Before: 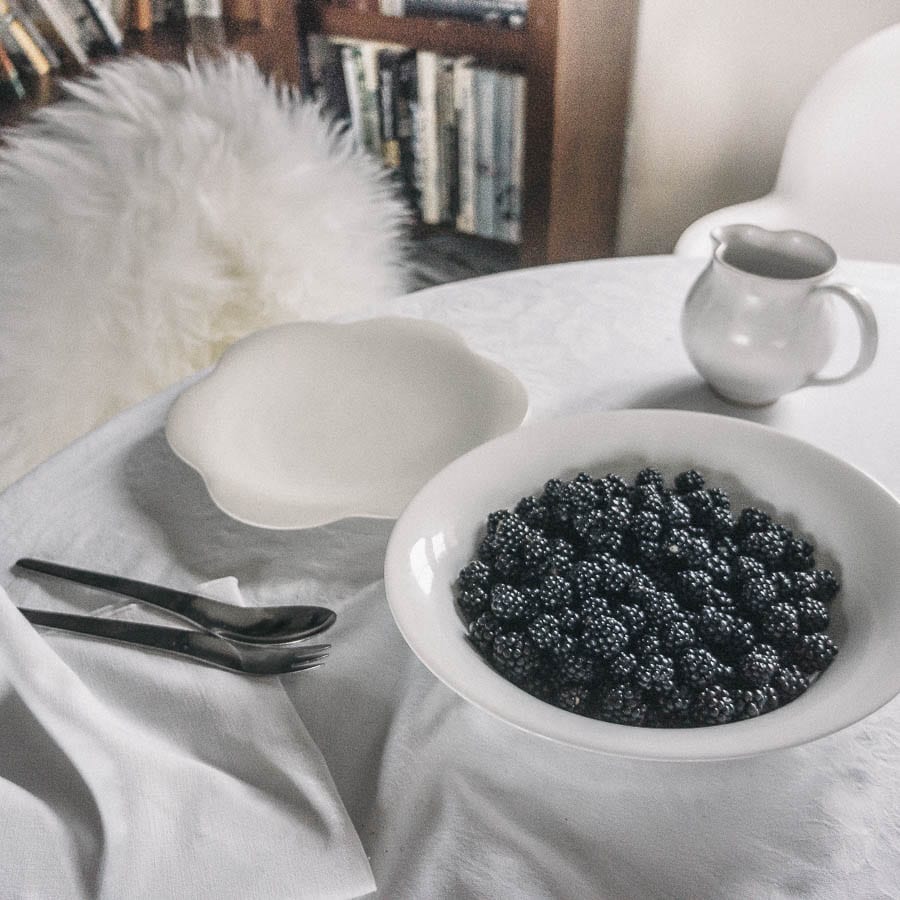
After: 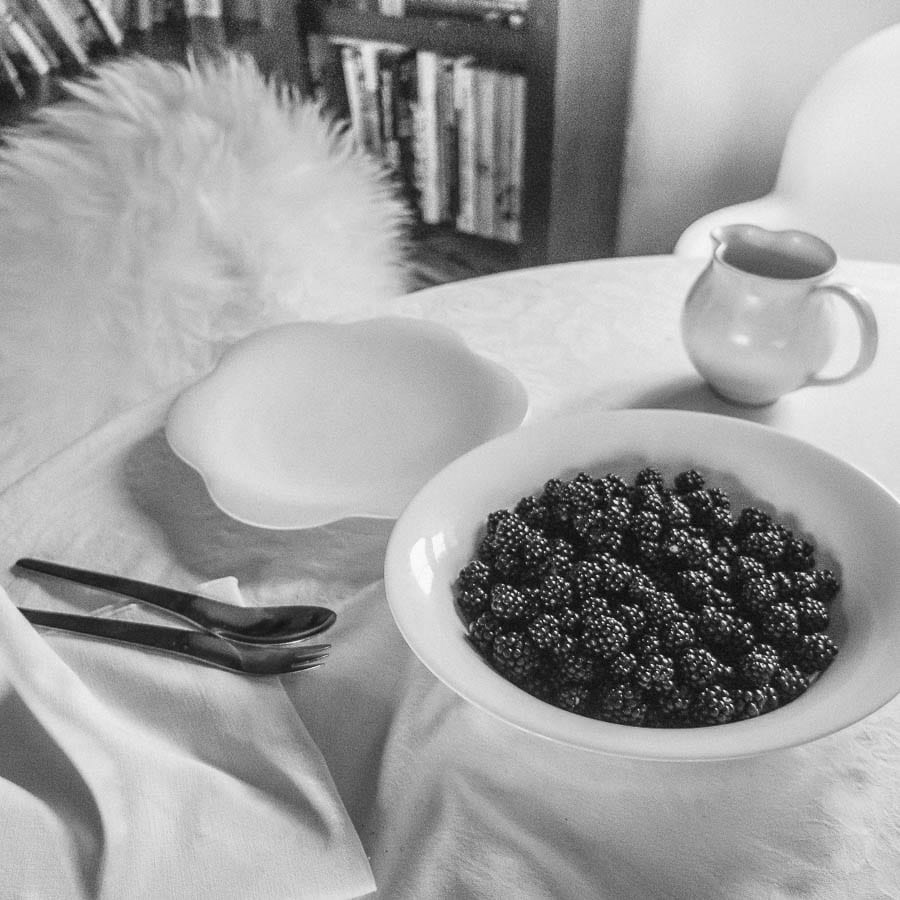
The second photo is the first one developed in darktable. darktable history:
contrast brightness saturation: contrast 0.08, saturation 0.2
monochrome: on, module defaults
